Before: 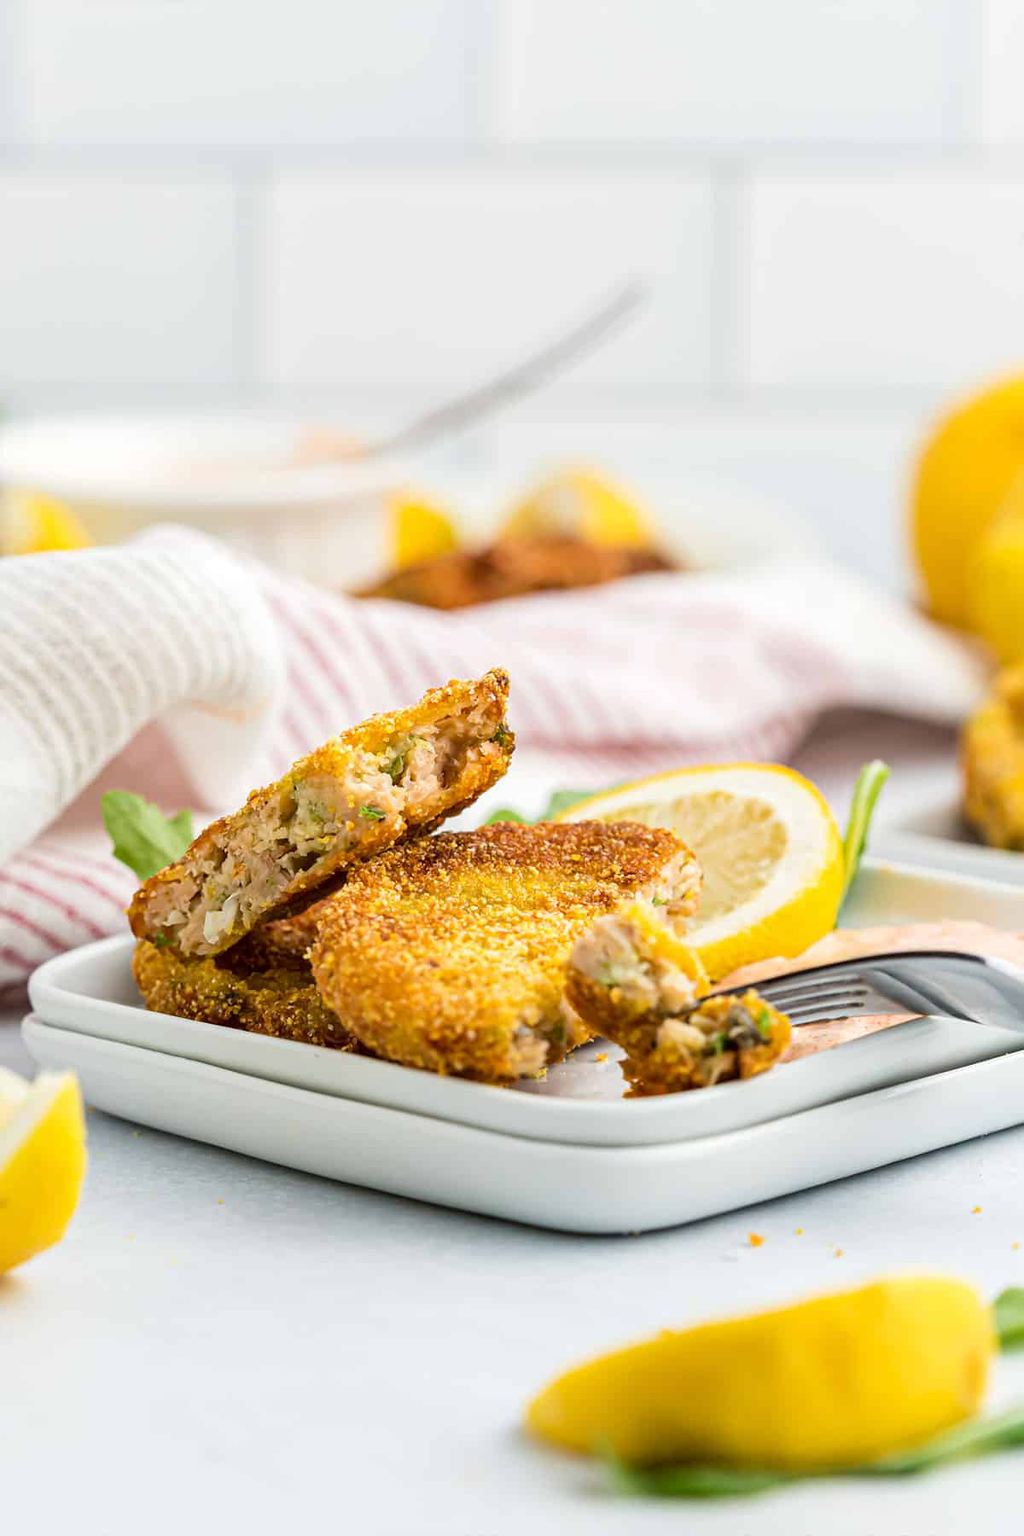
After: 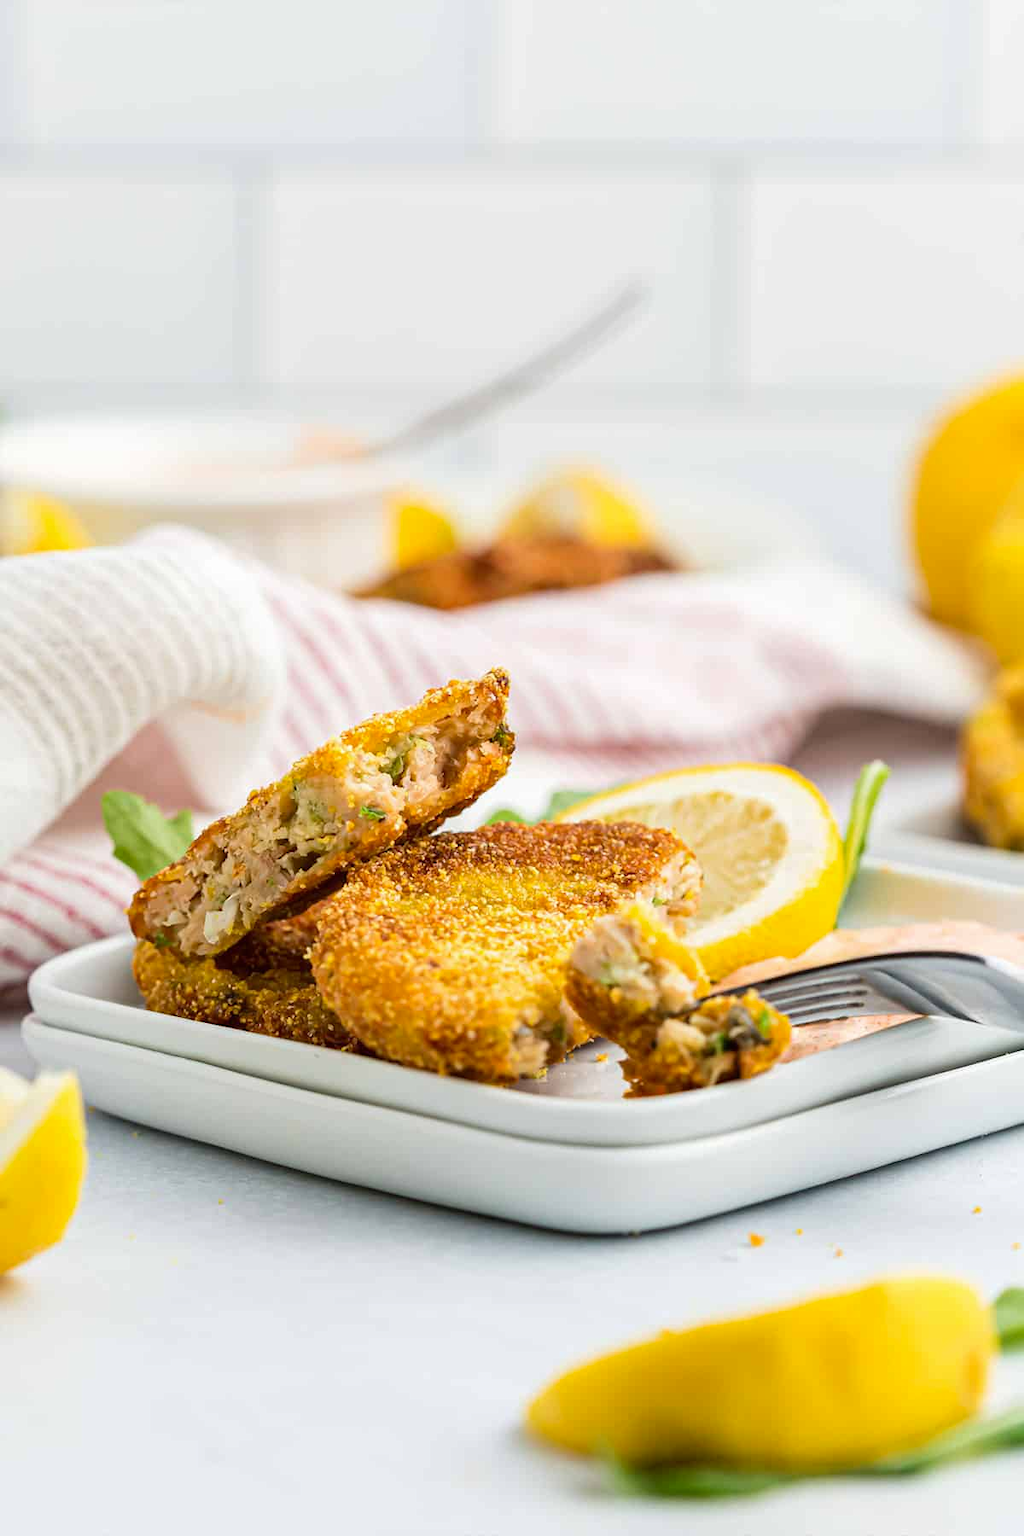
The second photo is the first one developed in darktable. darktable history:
contrast brightness saturation: contrast -0.011, brightness -0.007, saturation 0.034
